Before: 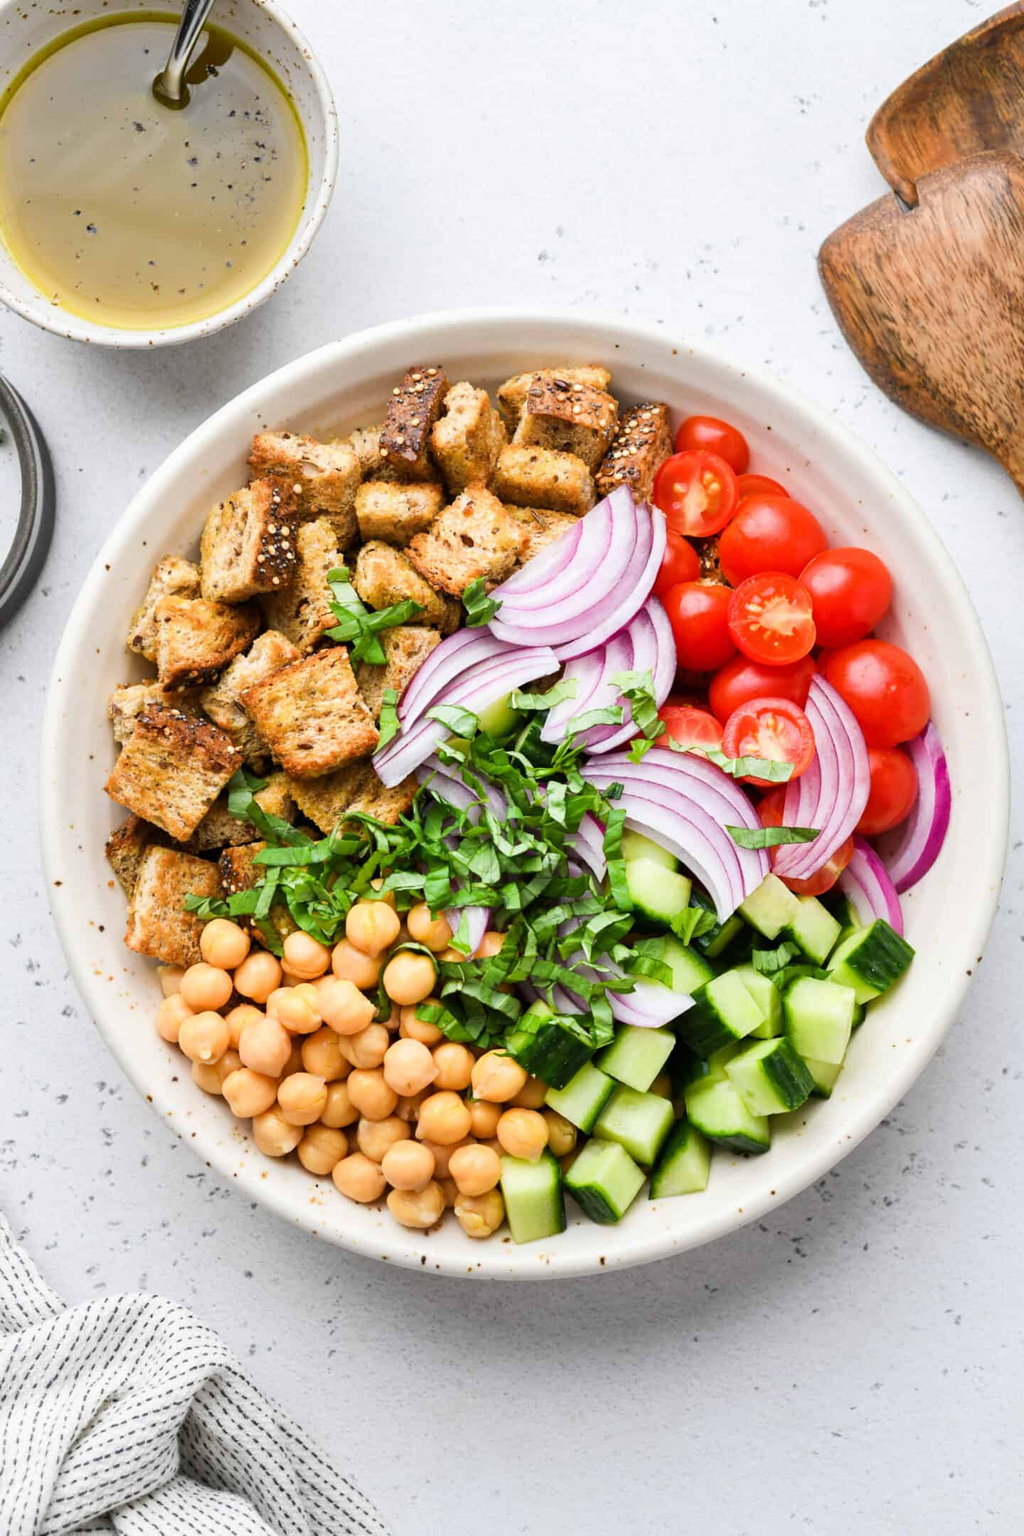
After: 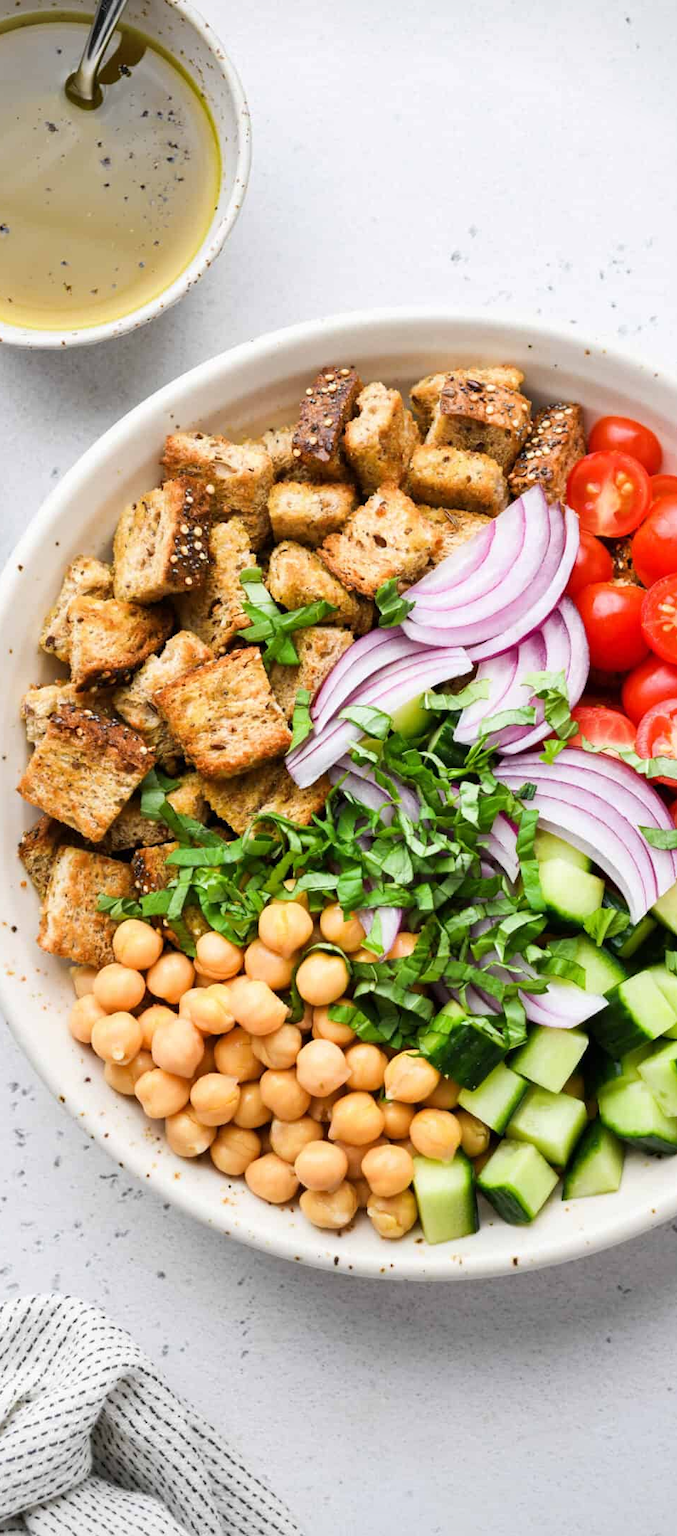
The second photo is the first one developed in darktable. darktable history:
vignetting: fall-off start 92.34%
crop and rotate: left 8.542%, right 25.308%
